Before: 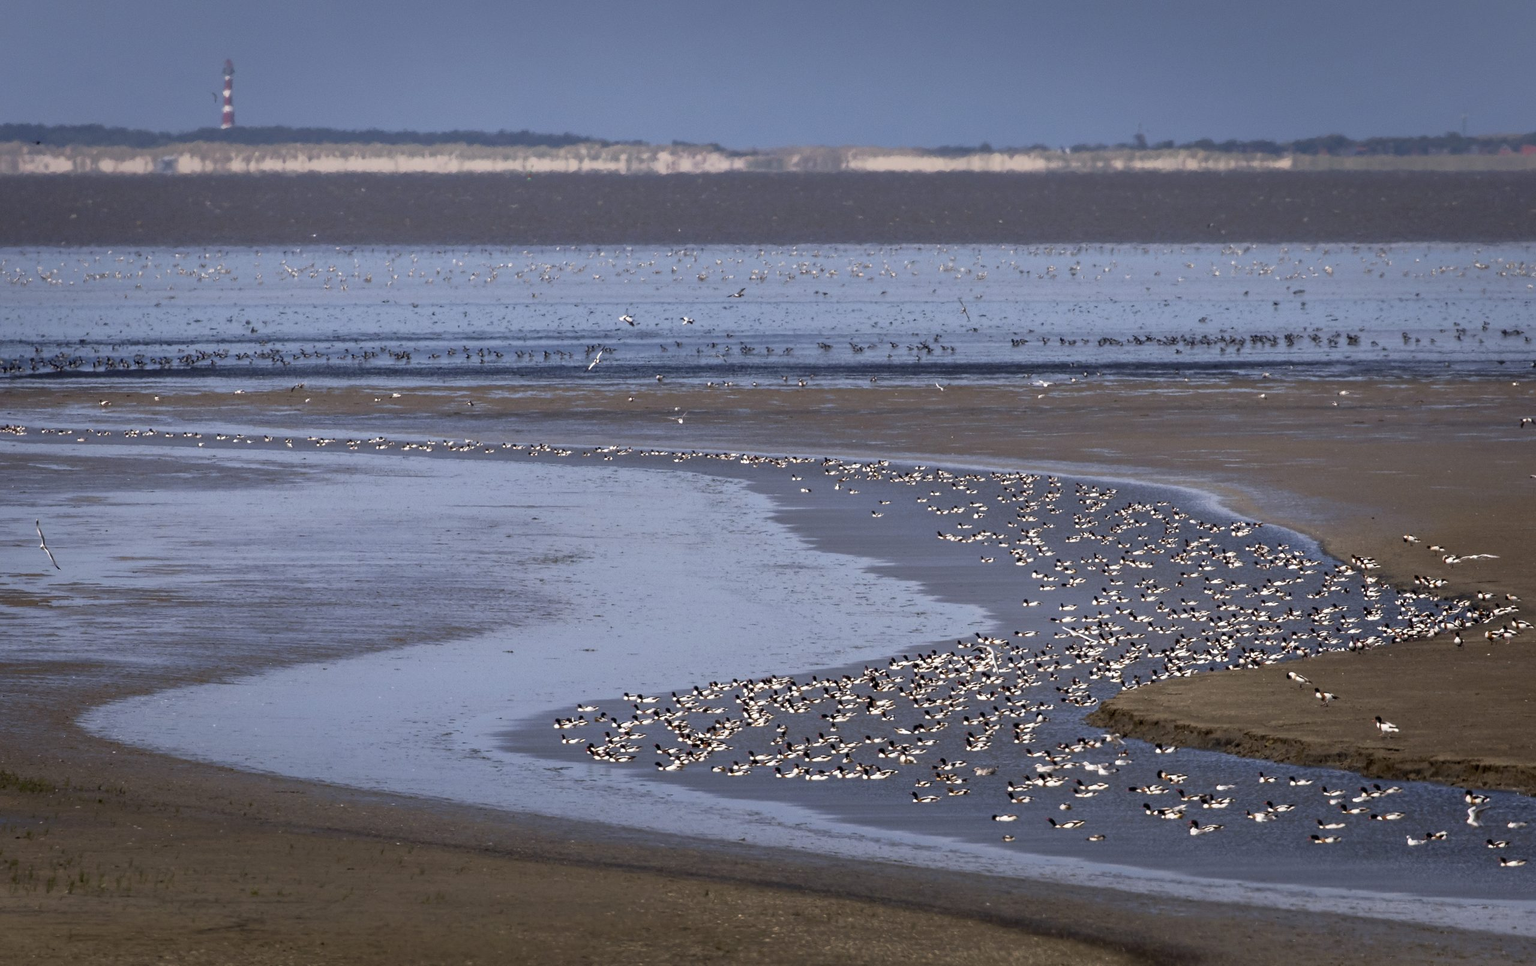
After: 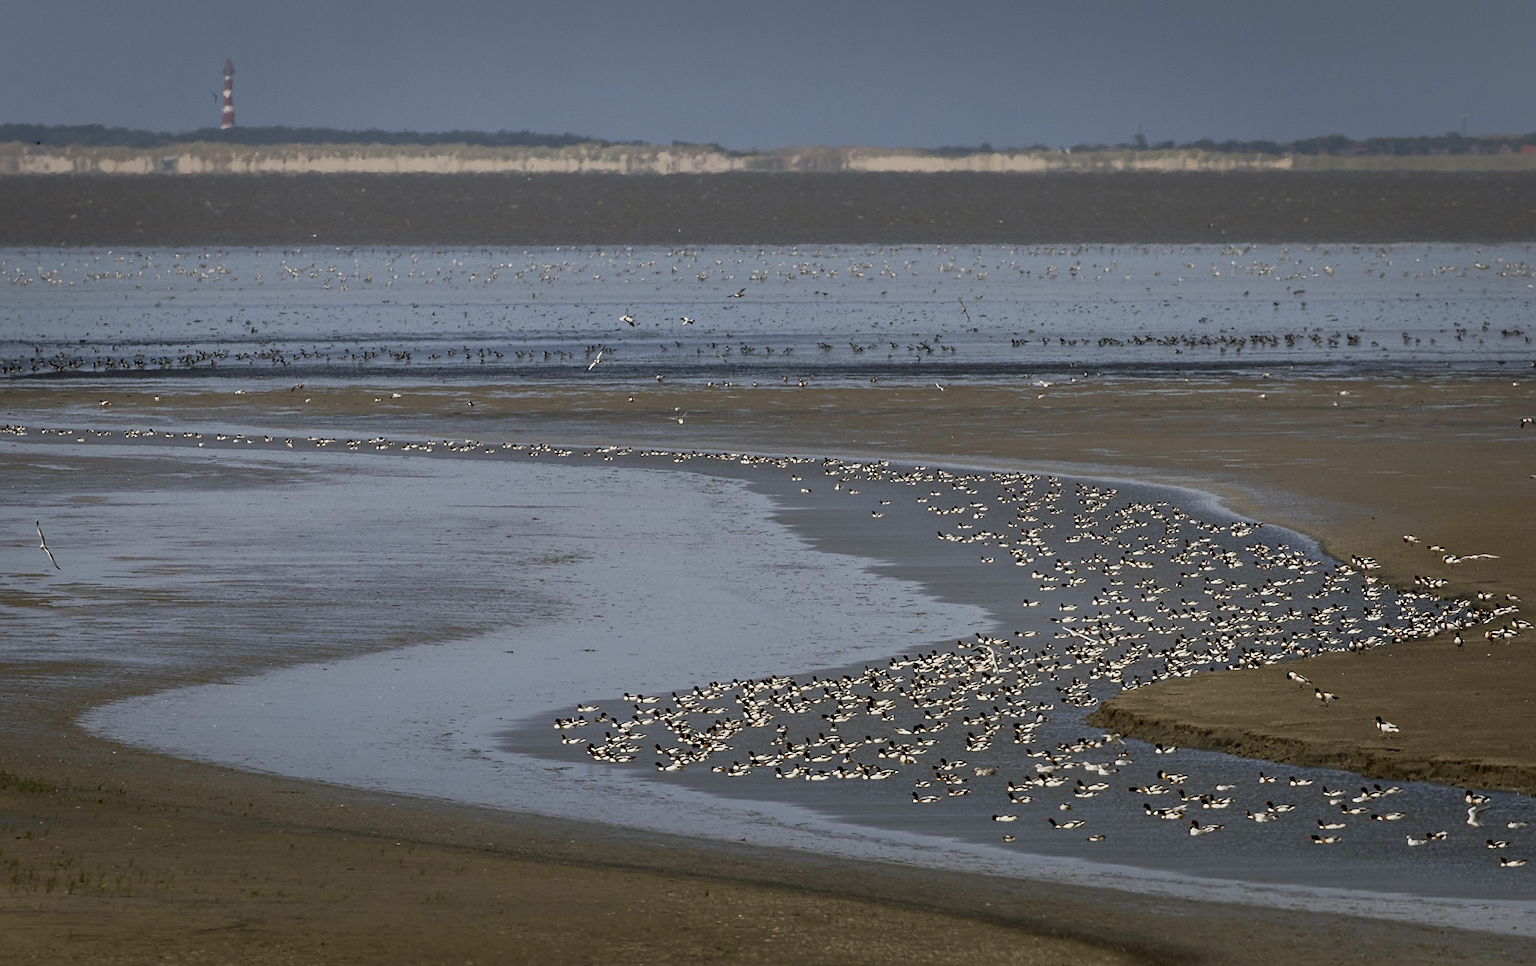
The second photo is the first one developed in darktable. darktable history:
color balance: mode lift, gamma, gain (sRGB), lift [1.04, 1, 1, 0.97], gamma [1.01, 1, 1, 0.97], gain [0.96, 1, 1, 0.97]
sharpen: amount 0.478
exposure: exposure -0.36 EV, compensate highlight preservation false
